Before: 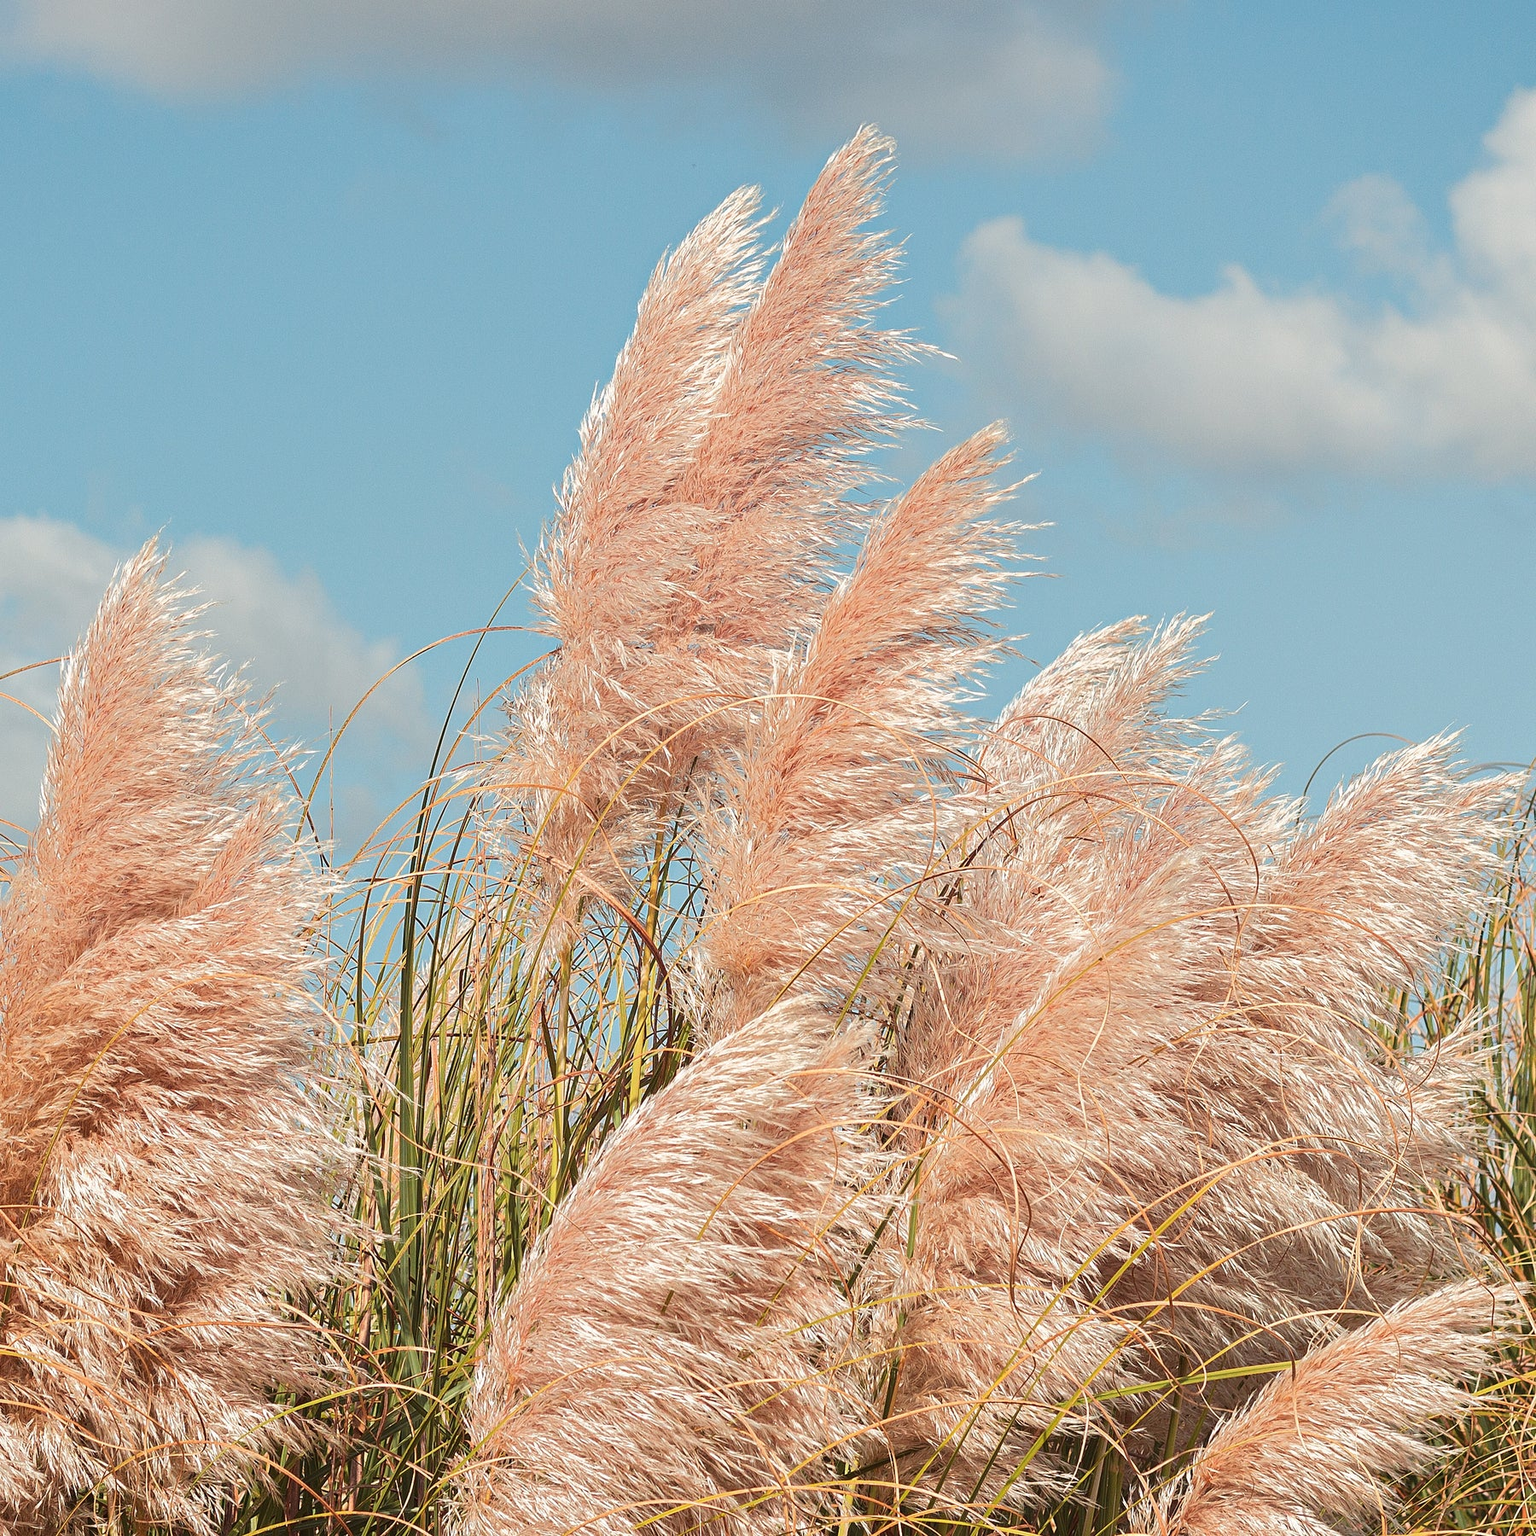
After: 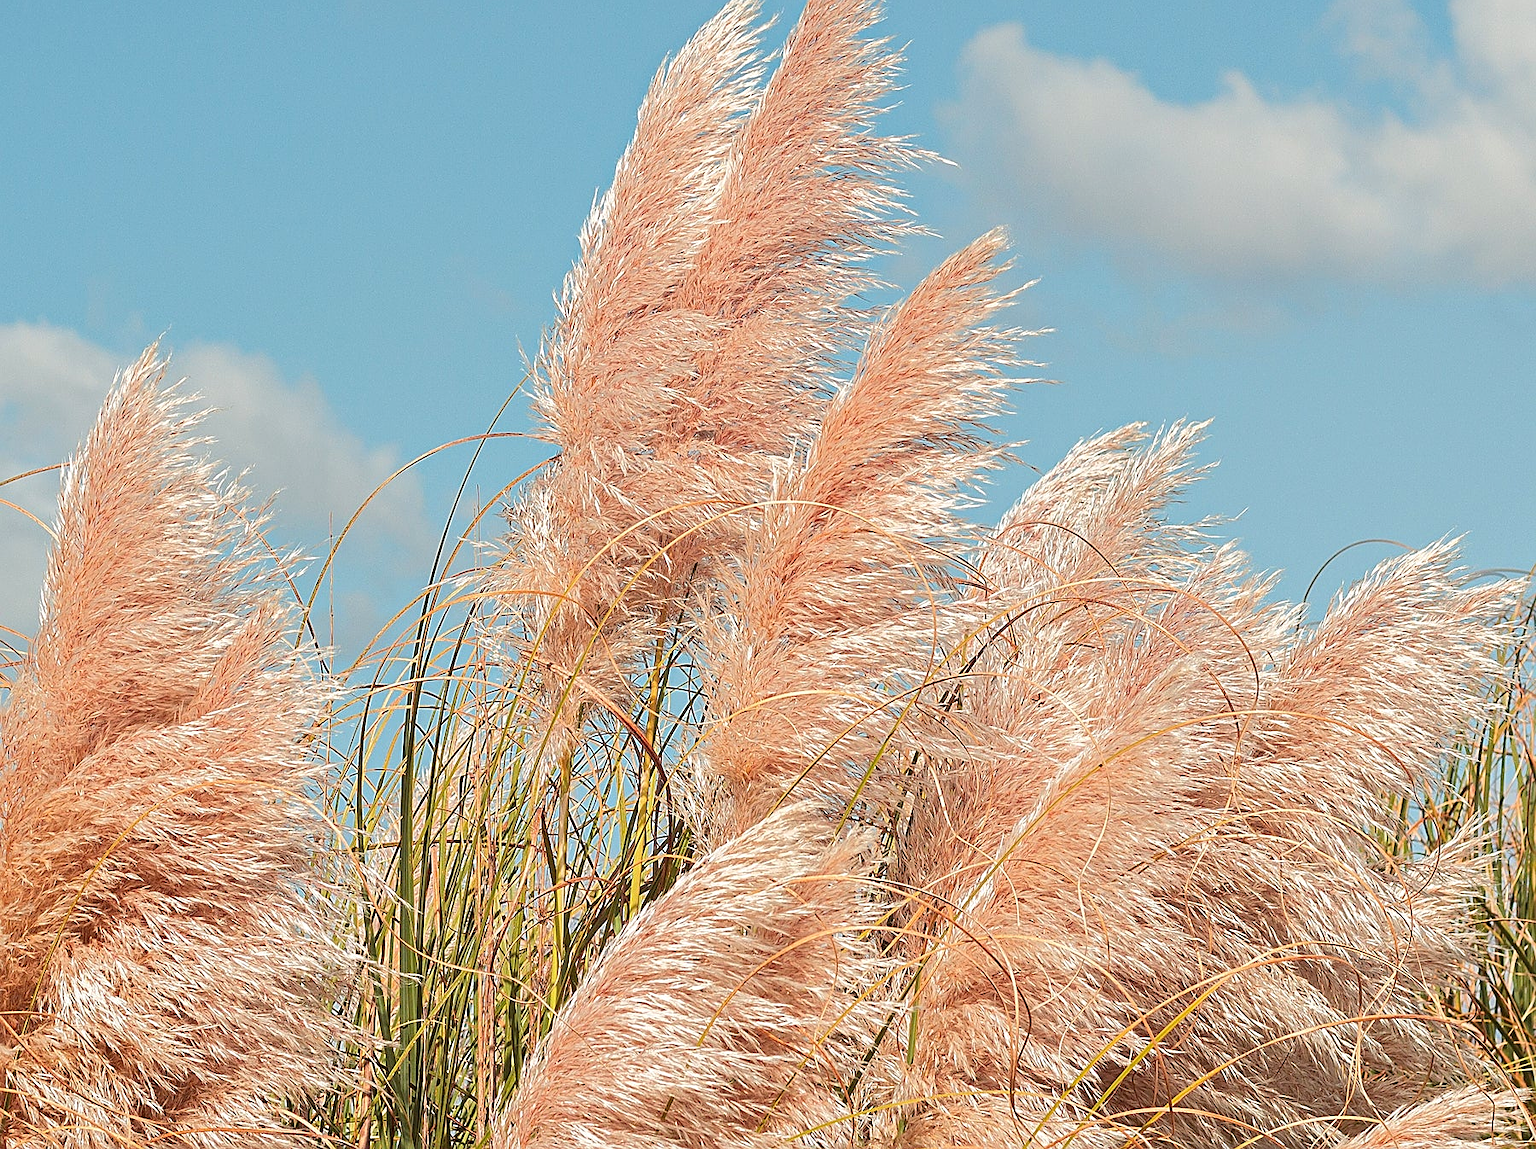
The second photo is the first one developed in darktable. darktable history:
sharpen: on, module defaults
crop and rotate: top 12.625%, bottom 12.524%
color correction: highlights b* -0.052, saturation 1.13
